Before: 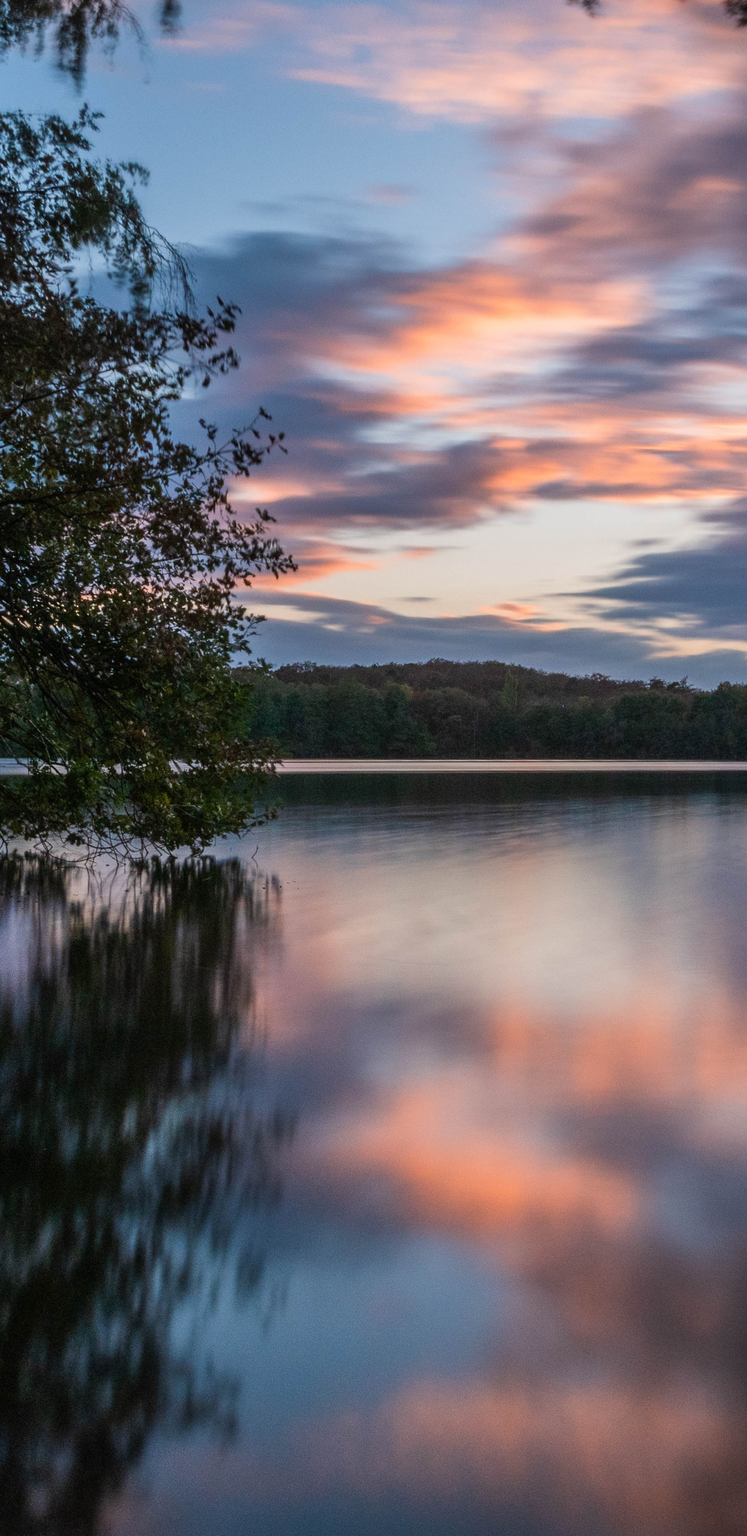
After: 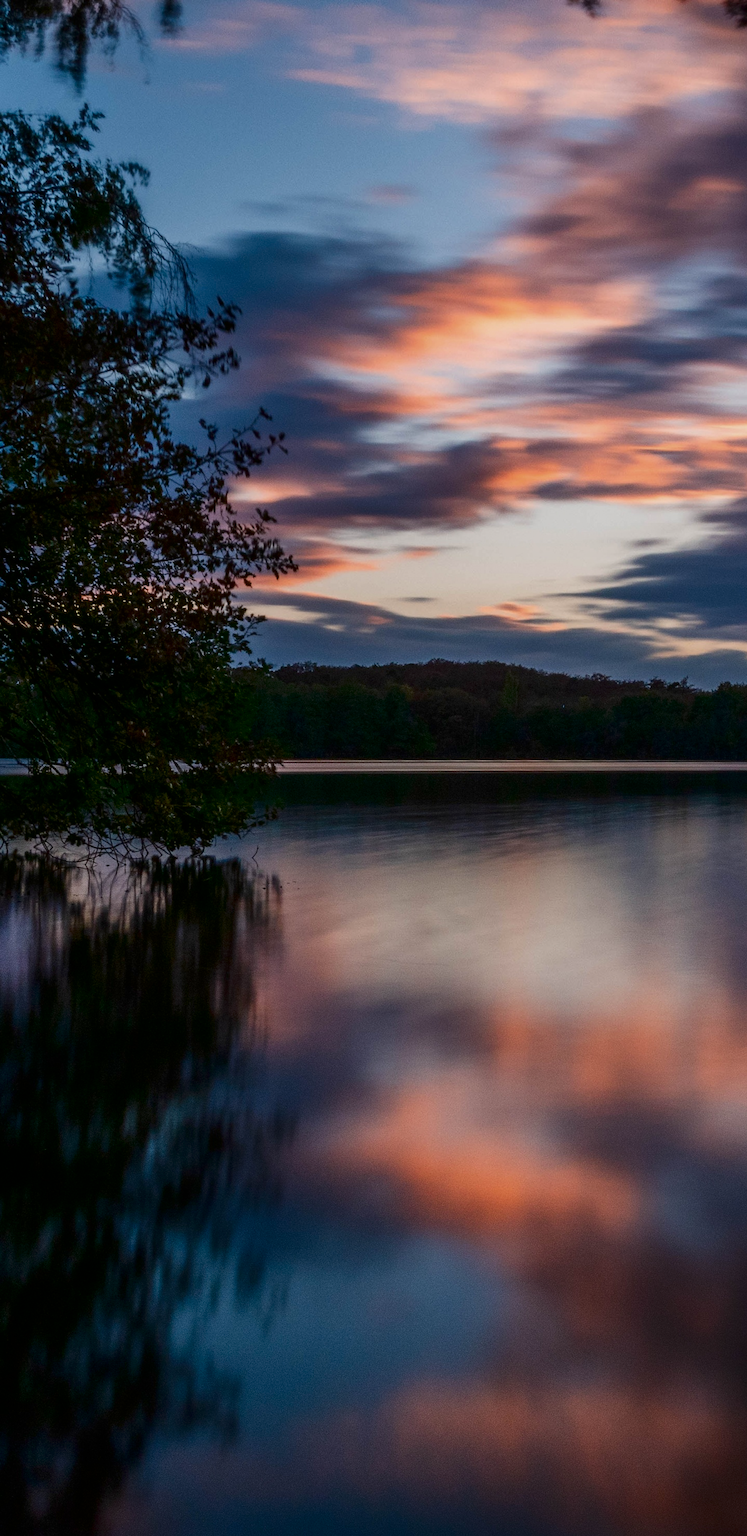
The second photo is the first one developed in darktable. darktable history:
exposure: exposure -0.177 EV, compensate highlight preservation false
shadows and highlights: shadows -24.28, highlights 49.77, soften with gaussian
contrast brightness saturation: contrast 0.13, brightness -0.24, saturation 0.14
